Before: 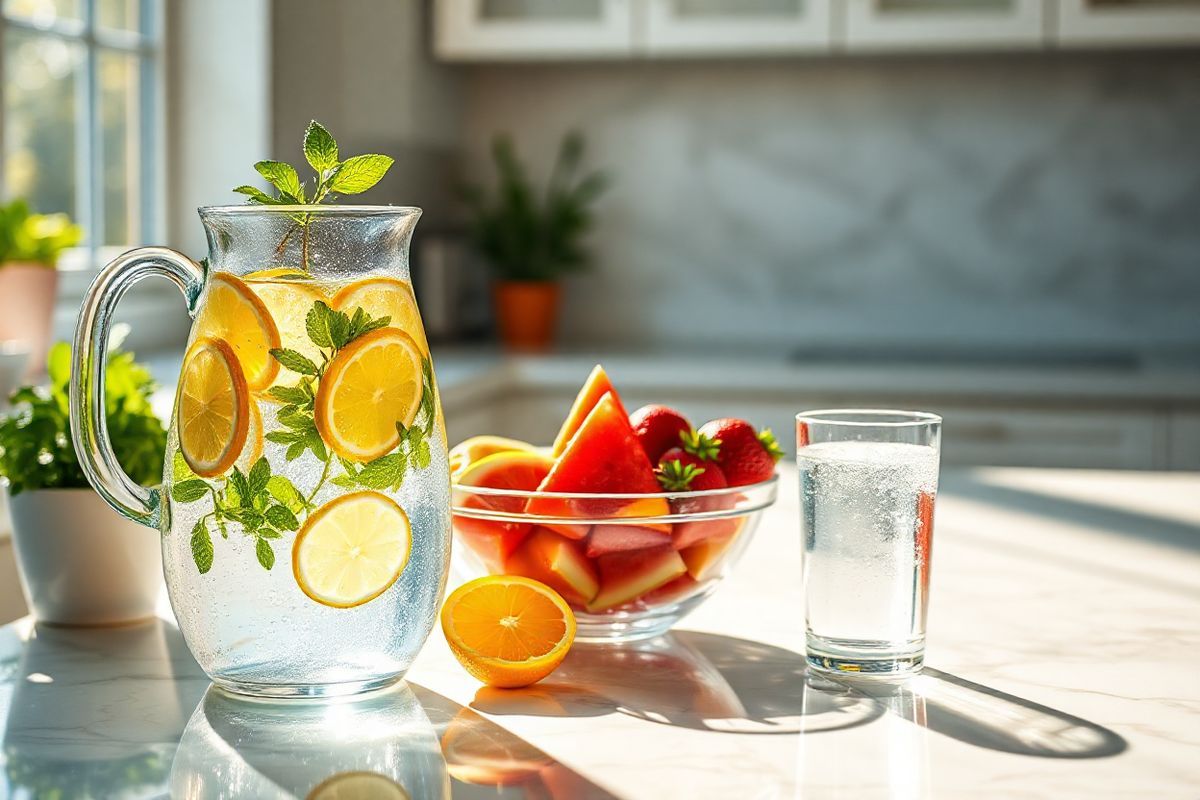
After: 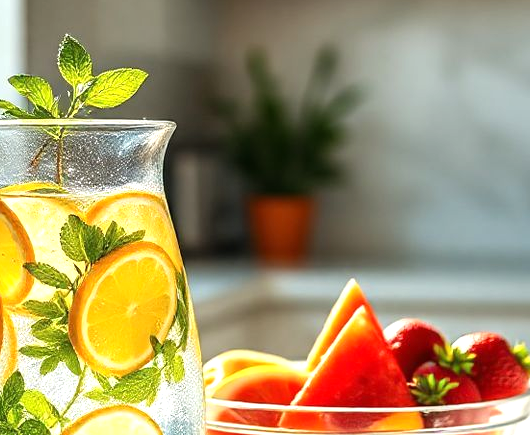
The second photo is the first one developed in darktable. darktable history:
tone equalizer: -8 EV -0.416 EV, -7 EV -0.402 EV, -6 EV -0.318 EV, -5 EV -0.24 EV, -3 EV 0.199 EV, -2 EV 0.328 EV, -1 EV 0.402 EV, +0 EV 0.437 EV
crop: left 20.579%, top 10.804%, right 35.226%, bottom 34.737%
